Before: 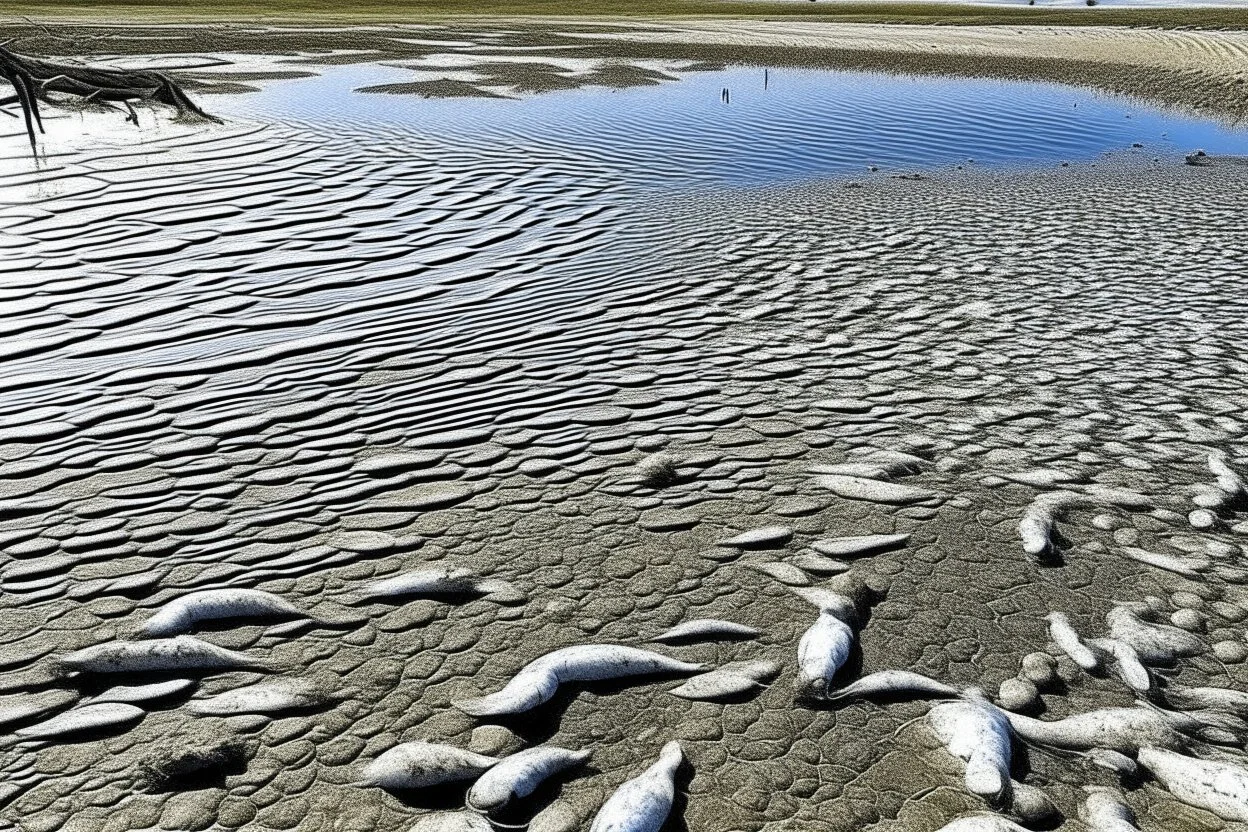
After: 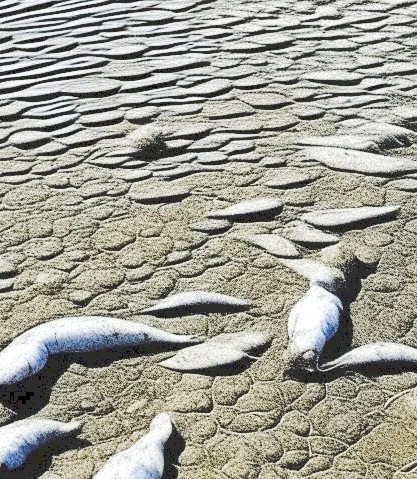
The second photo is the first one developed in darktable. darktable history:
shadows and highlights: on, module defaults
crop: left 40.913%, top 39.464%, right 25.65%, bottom 2.898%
tone curve: curves: ch0 [(0, 0) (0.003, 0.117) (0.011, 0.118) (0.025, 0.123) (0.044, 0.13) (0.069, 0.137) (0.1, 0.149) (0.136, 0.157) (0.177, 0.184) (0.224, 0.217) (0.277, 0.257) (0.335, 0.324) (0.399, 0.406) (0.468, 0.511) (0.543, 0.609) (0.623, 0.712) (0.709, 0.8) (0.801, 0.877) (0.898, 0.938) (1, 1)], preserve colors none
tone equalizer: -7 EV 0.163 EV, -6 EV 0.597 EV, -5 EV 1.18 EV, -4 EV 1.31 EV, -3 EV 1.13 EV, -2 EV 0.6 EV, -1 EV 0.158 EV, edges refinement/feathering 500, mask exposure compensation -1.57 EV, preserve details no
